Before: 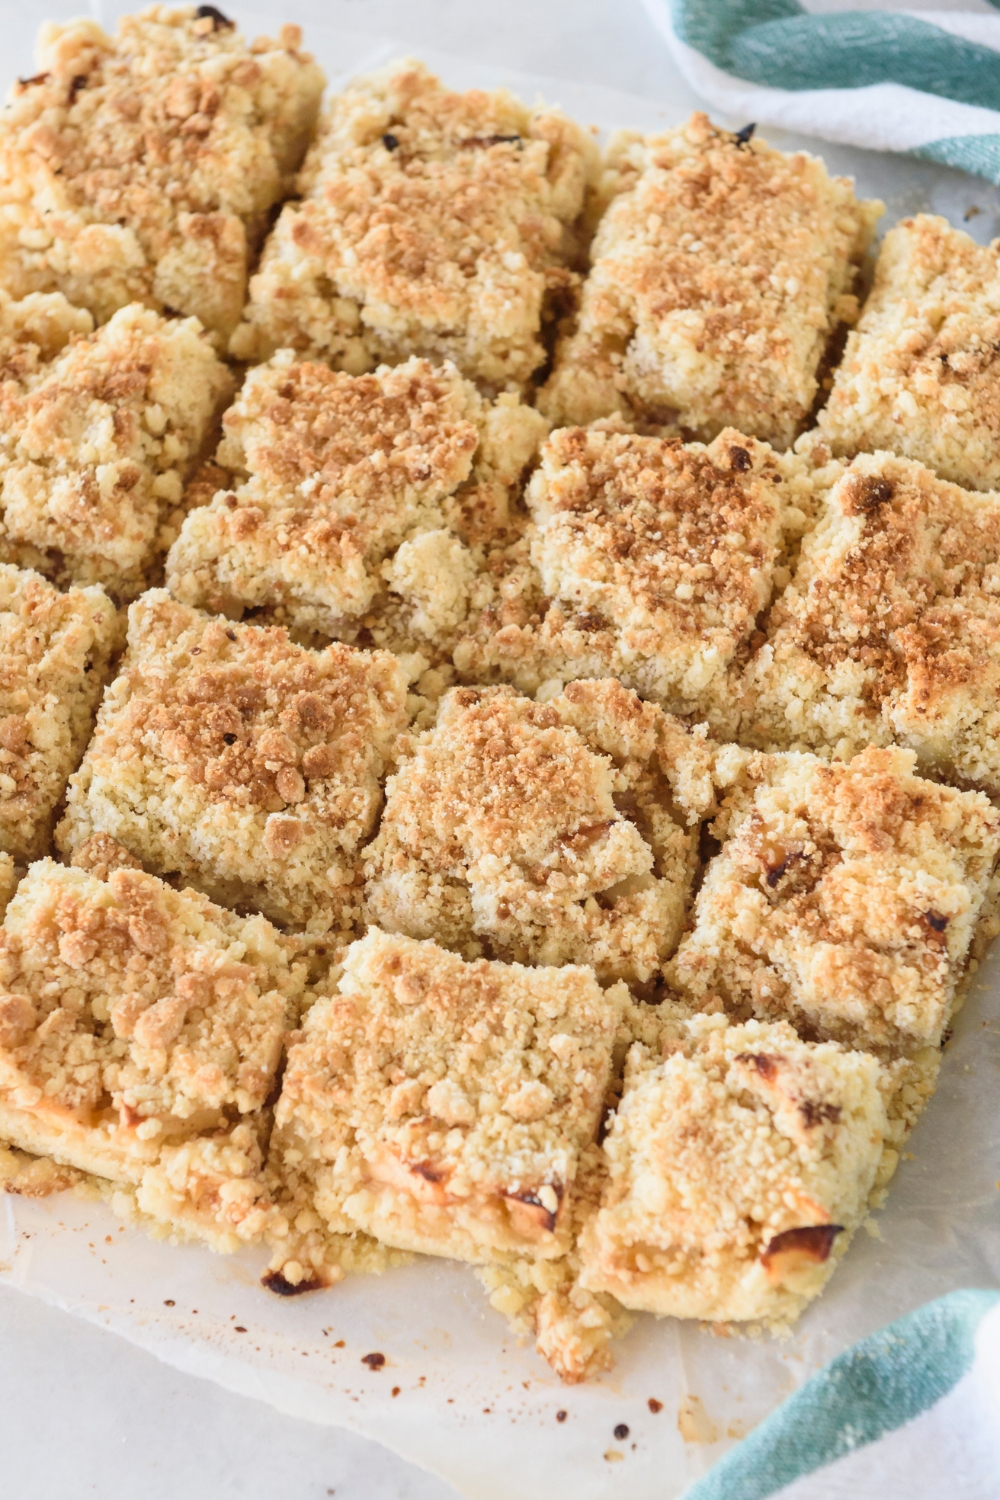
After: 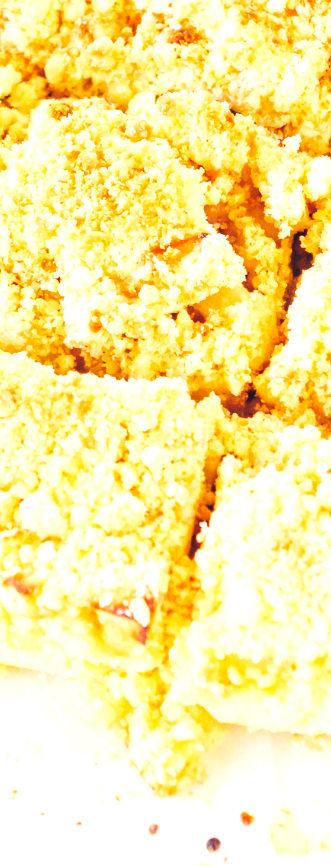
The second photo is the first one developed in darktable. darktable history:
exposure: exposure 1.061 EV, compensate highlight preservation false
crop: left 40.878%, top 39.176%, right 25.993%, bottom 3.081%
base curve: curves: ch0 [(0, 0) (0.036, 0.025) (0.121, 0.166) (0.206, 0.329) (0.605, 0.79) (1, 1)], preserve colors none
color balance: lift [1, 1.001, 0.999, 1.001], gamma [1, 1.004, 1.007, 0.993], gain [1, 0.991, 0.987, 1.013], contrast 10%, output saturation 120%
color balance rgb: shadows lift › hue 87.51°, highlights gain › chroma 3.21%, highlights gain › hue 55.1°, global offset › chroma 0.15%, global offset › hue 253.66°, linear chroma grading › global chroma 0.5%
contrast brightness saturation: brightness 0.15
